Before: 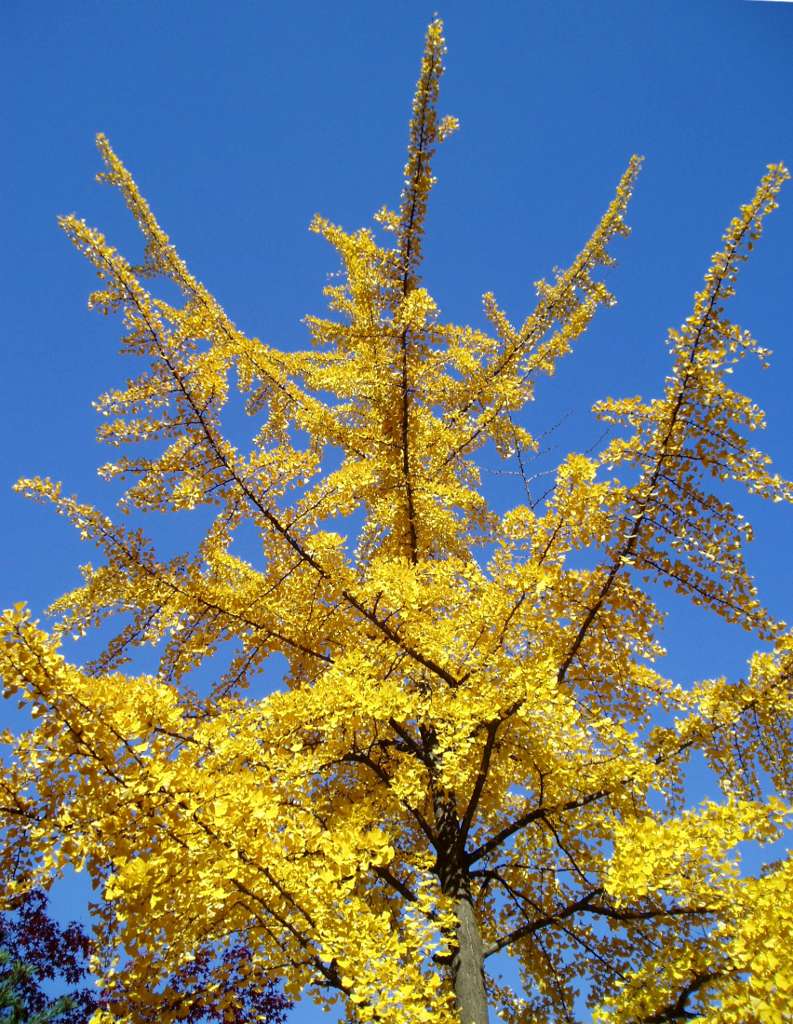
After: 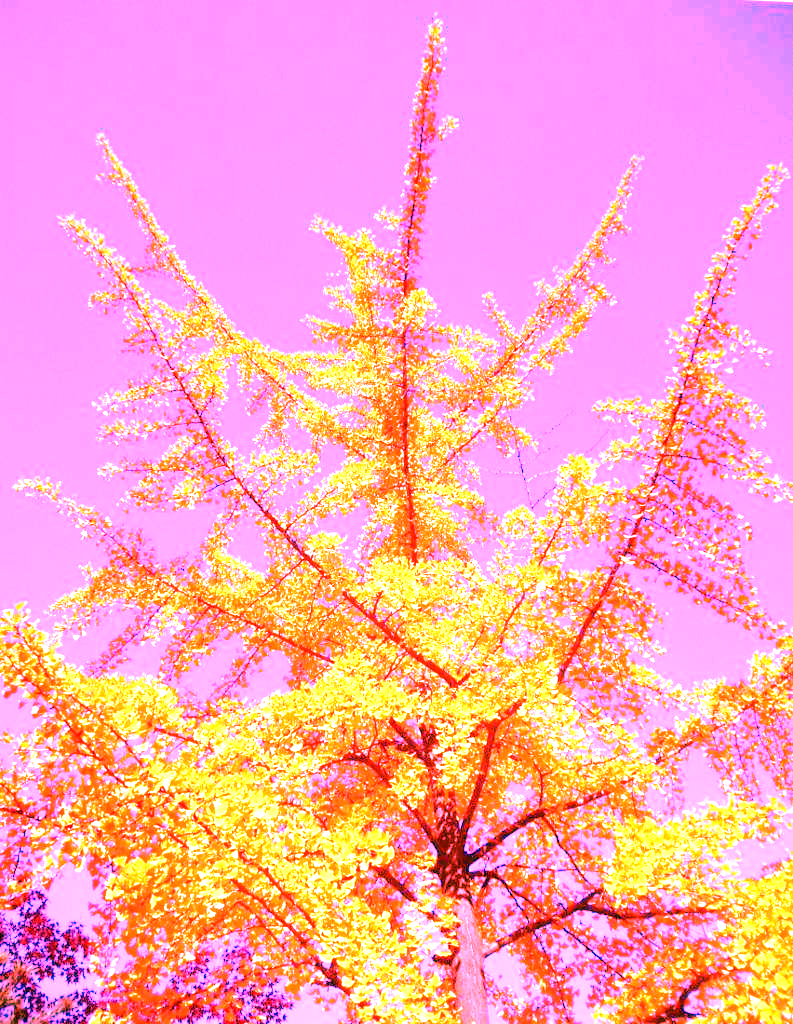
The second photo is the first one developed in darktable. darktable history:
exposure: black level correction 0, exposure 1 EV, compensate exposure bias true, compensate highlight preservation false
white balance: red 4.26, blue 1.802
